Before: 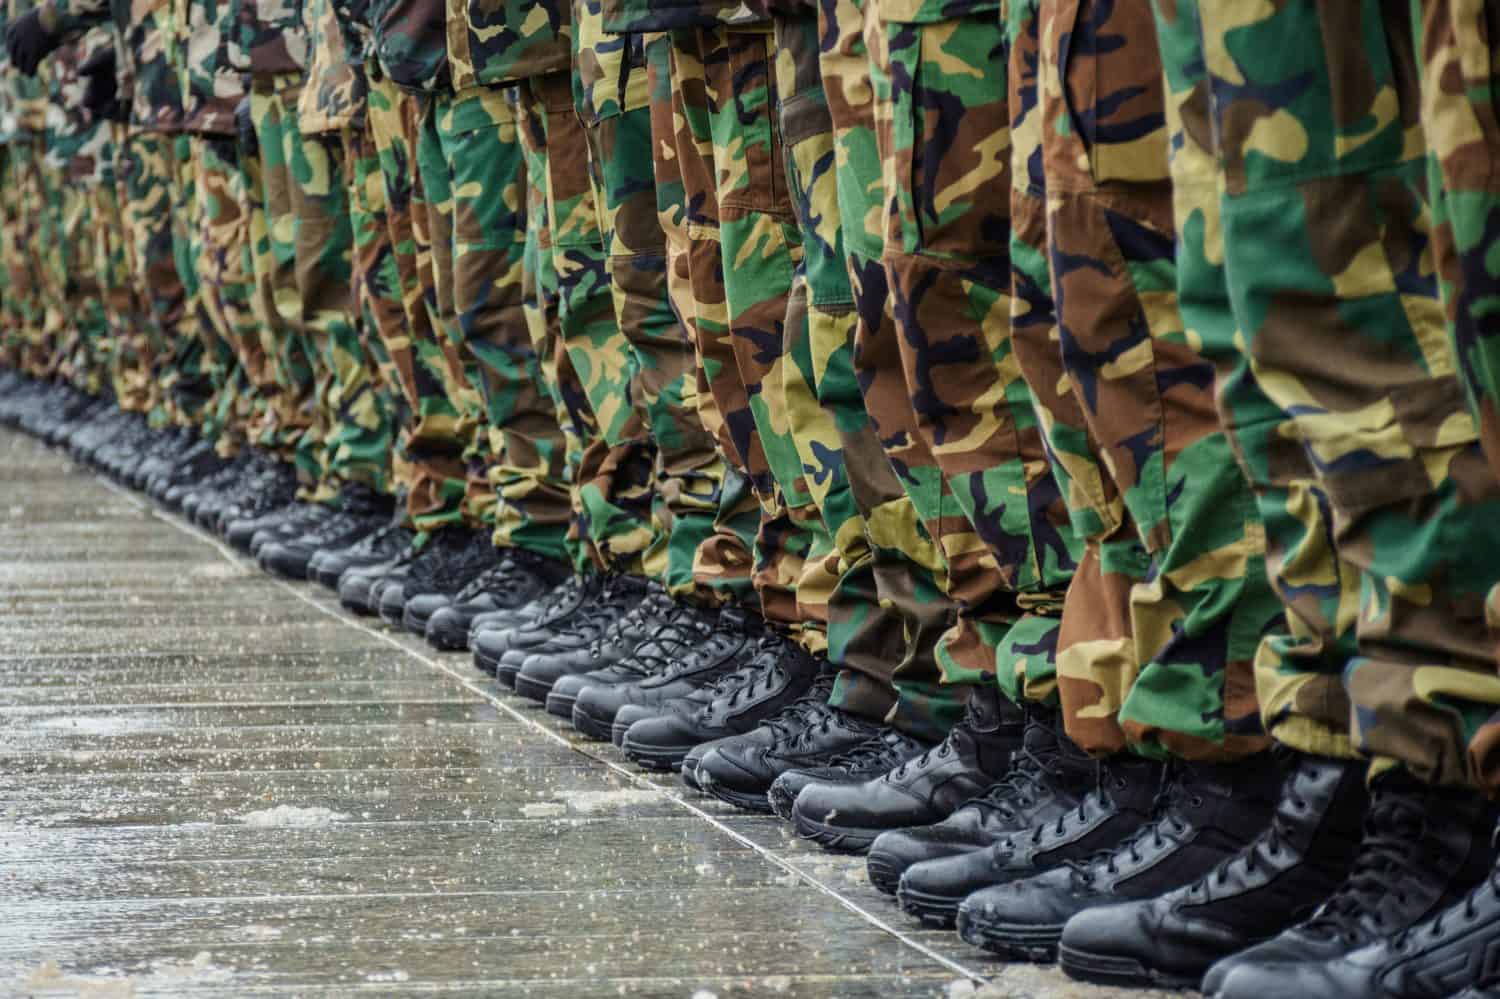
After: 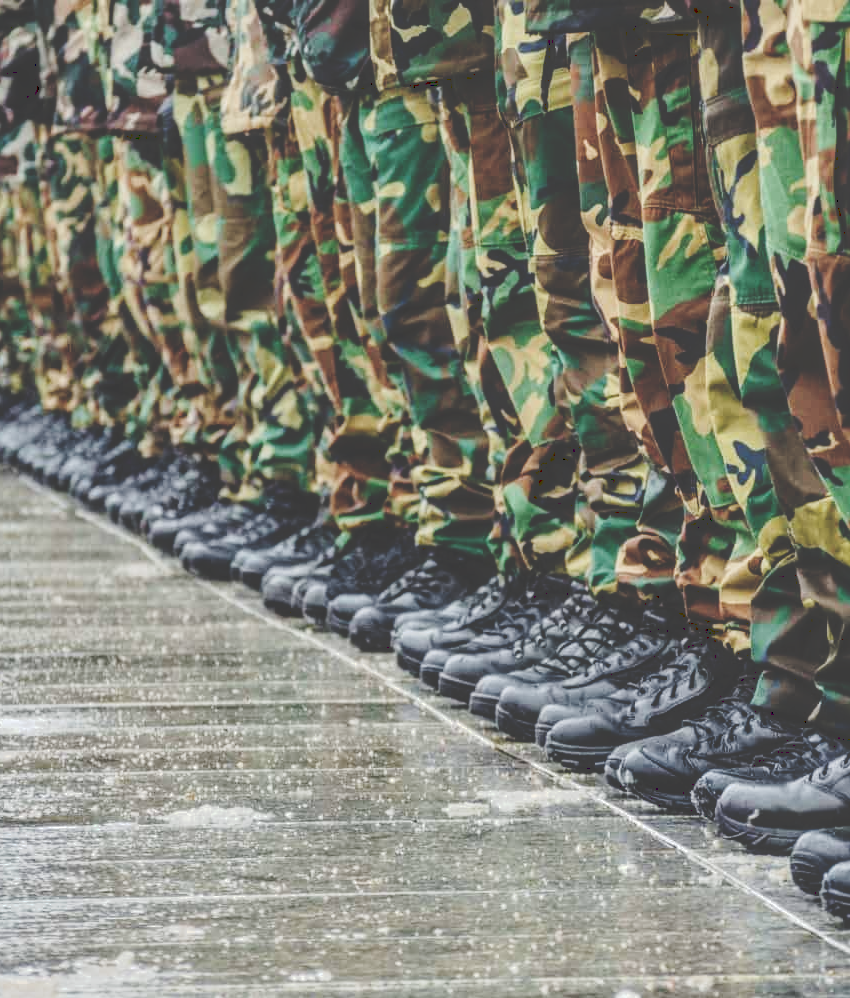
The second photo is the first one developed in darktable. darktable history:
local contrast: detail 130%
tone curve: curves: ch0 [(0, 0) (0.003, 0.272) (0.011, 0.275) (0.025, 0.275) (0.044, 0.278) (0.069, 0.282) (0.1, 0.284) (0.136, 0.287) (0.177, 0.294) (0.224, 0.314) (0.277, 0.347) (0.335, 0.403) (0.399, 0.473) (0.468, 0.552) (0.543, 0.622) (0.623, 0.69) (0.709, 0.756) (0.801, 0.818) (0.898, 0.865) (1, 1)], preserve colors none
crop: left 5.142%, right 38.176%
